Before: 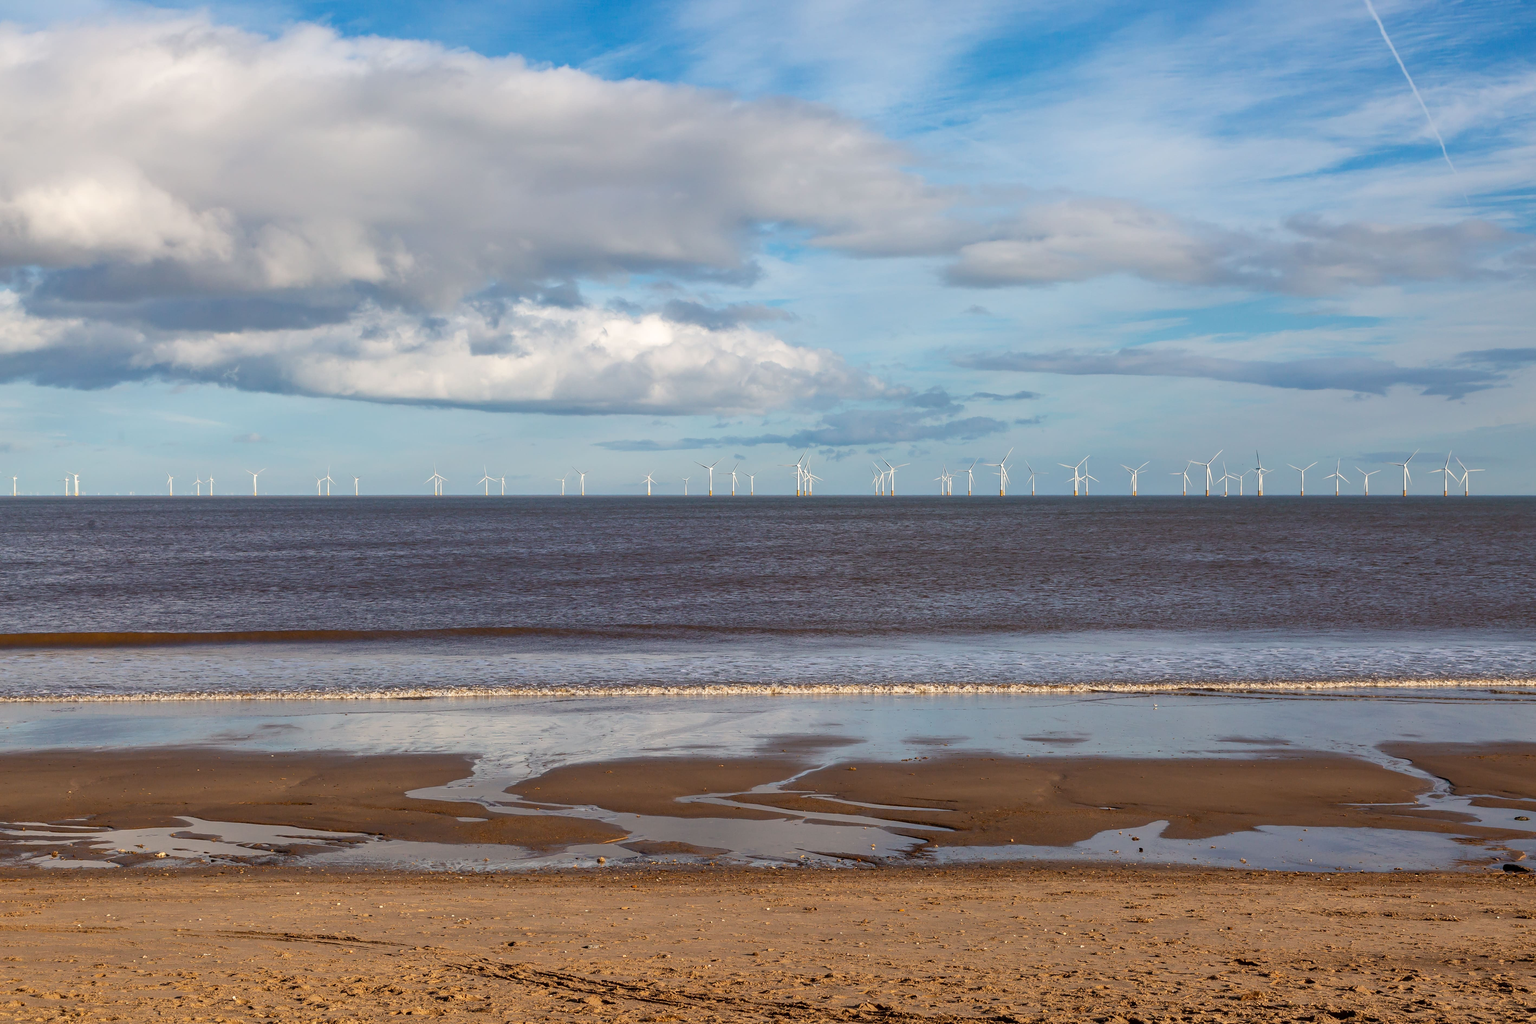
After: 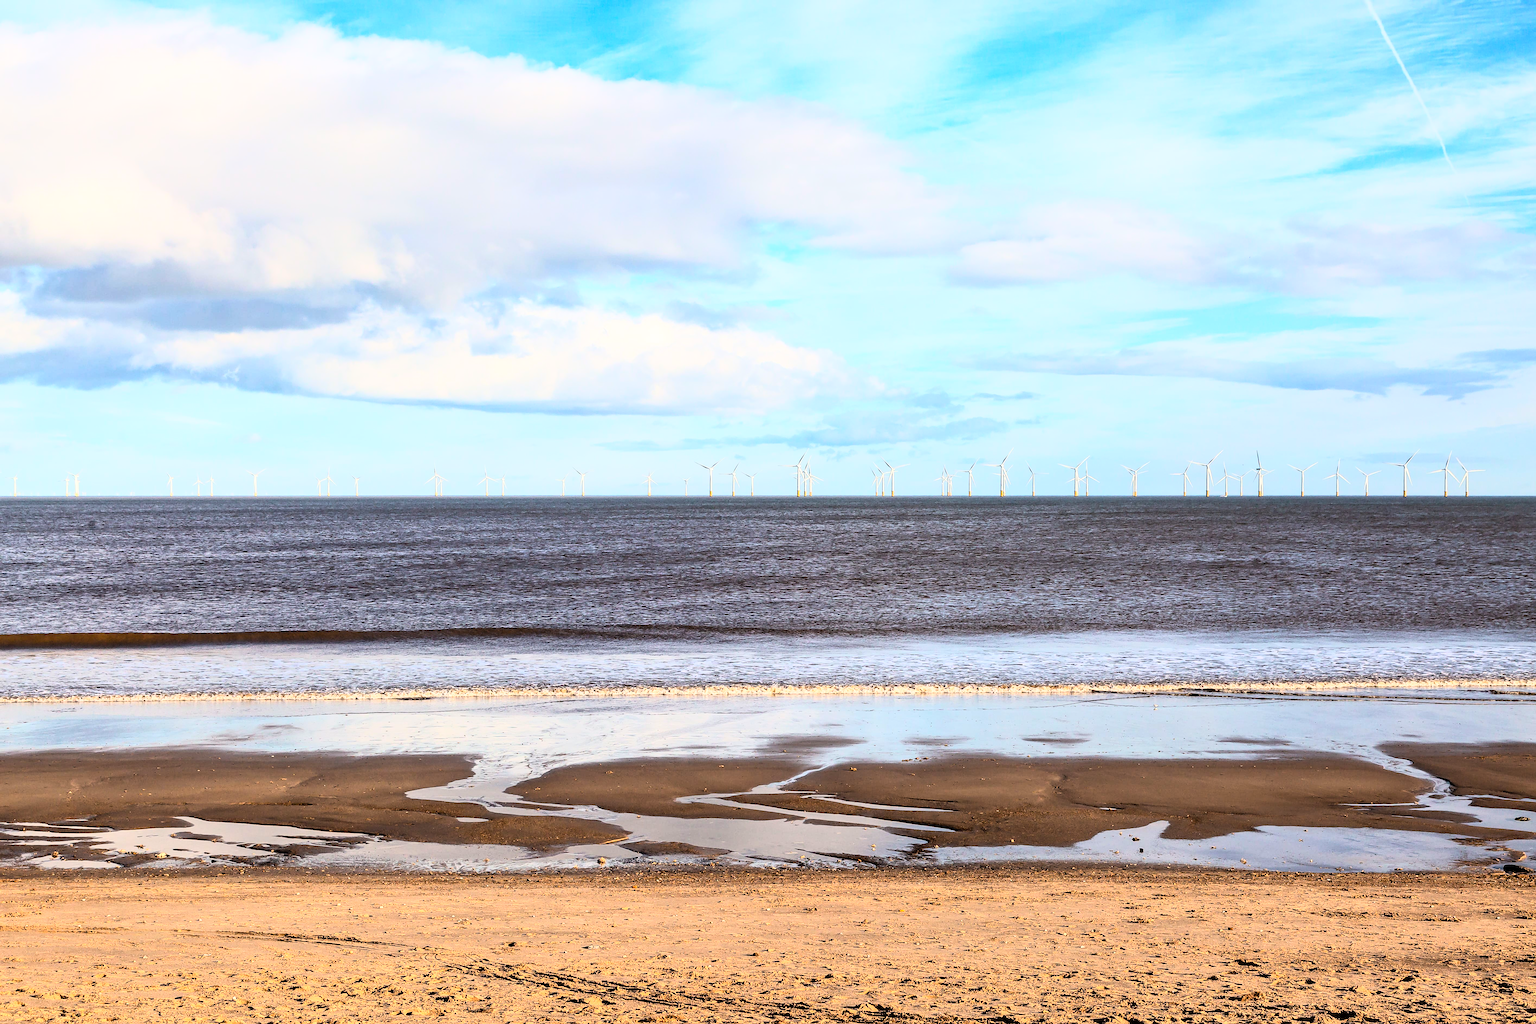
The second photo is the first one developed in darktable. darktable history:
sharpen: on, module defaults
rgb curve: curves: ch0 [(0, 0) (0.21, 0.15) (0.24, 0.21) (0.5, 0.75) (0.75, 0.96) (0.89, 0.99) (1, 1)]; ch1 [(0, 0.02) (0.21, 0.13) (0.25, 0.2) (0.5, 0.67) (0.75, 0.9) (0.89, 0.97) (1, 1)]; ch2 [(0, 0.02) (0.21, 0.13) (0.25, 0.2) (0.5, 0.67) (0.75, 0.9) (0.89, 0.97) (1, 1)], compensate middle gray true
